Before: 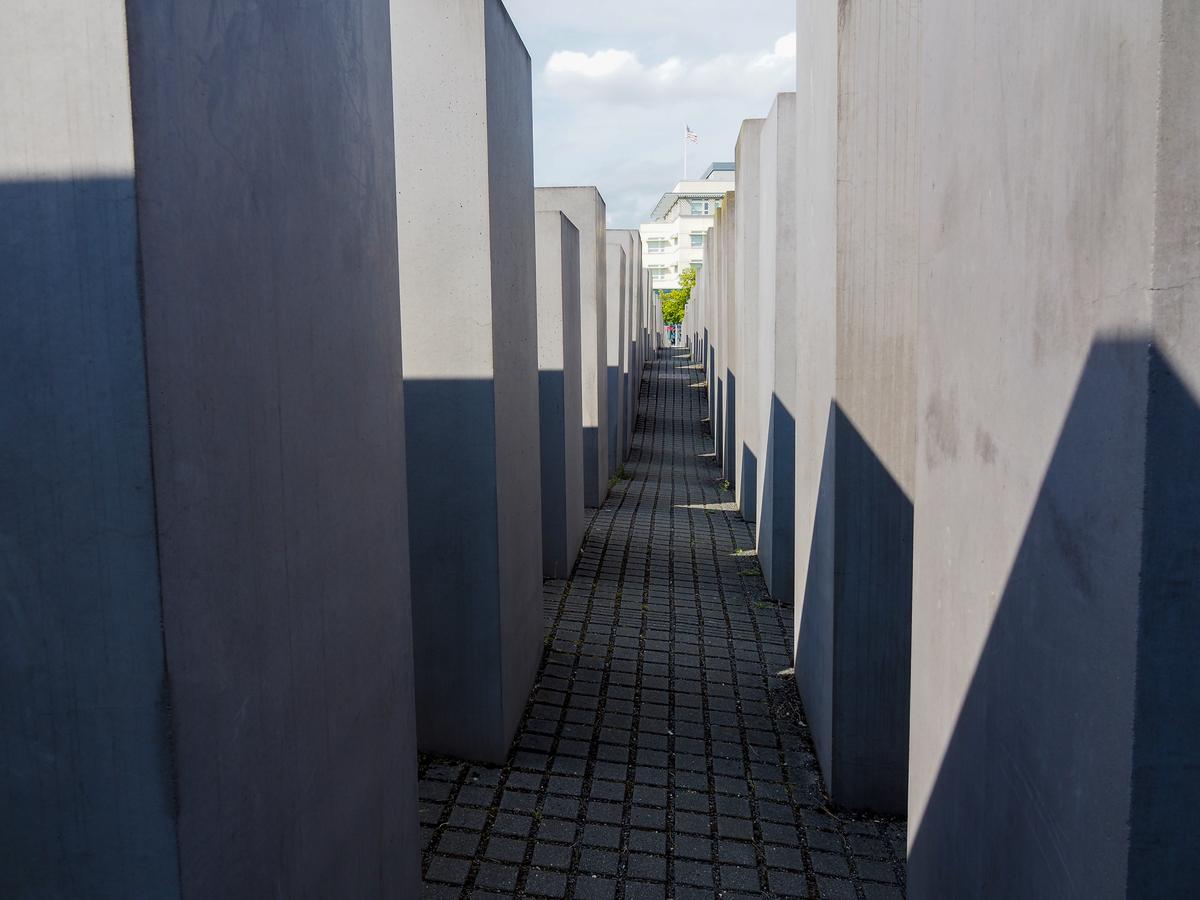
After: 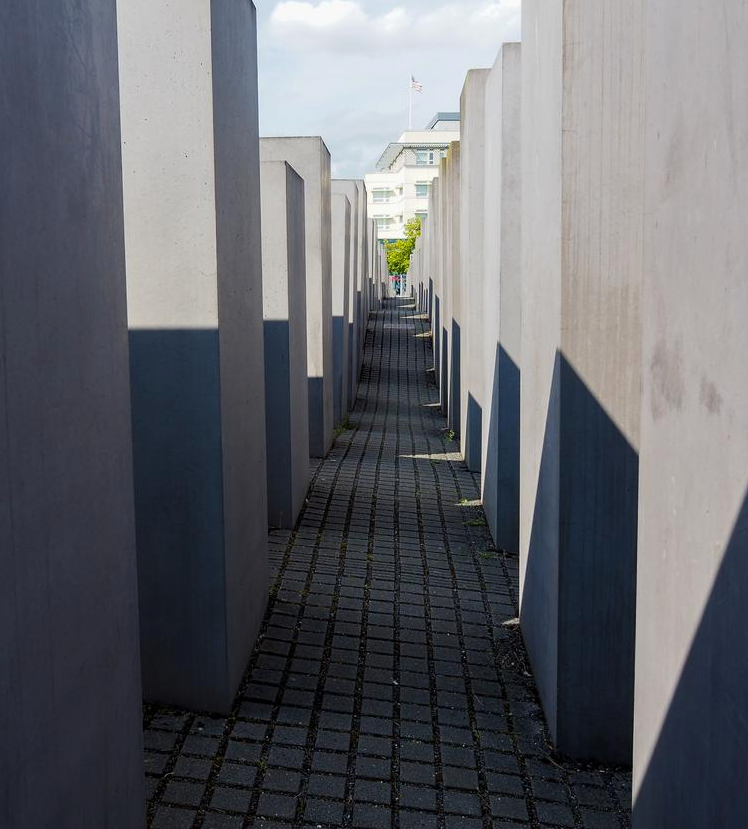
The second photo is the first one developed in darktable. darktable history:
contrast brightness saturation: contrast 0.08, saturation 0.02
crop and rotate: left 22.918%, top 5.629%, right 14.711%, bottom 2.247%
